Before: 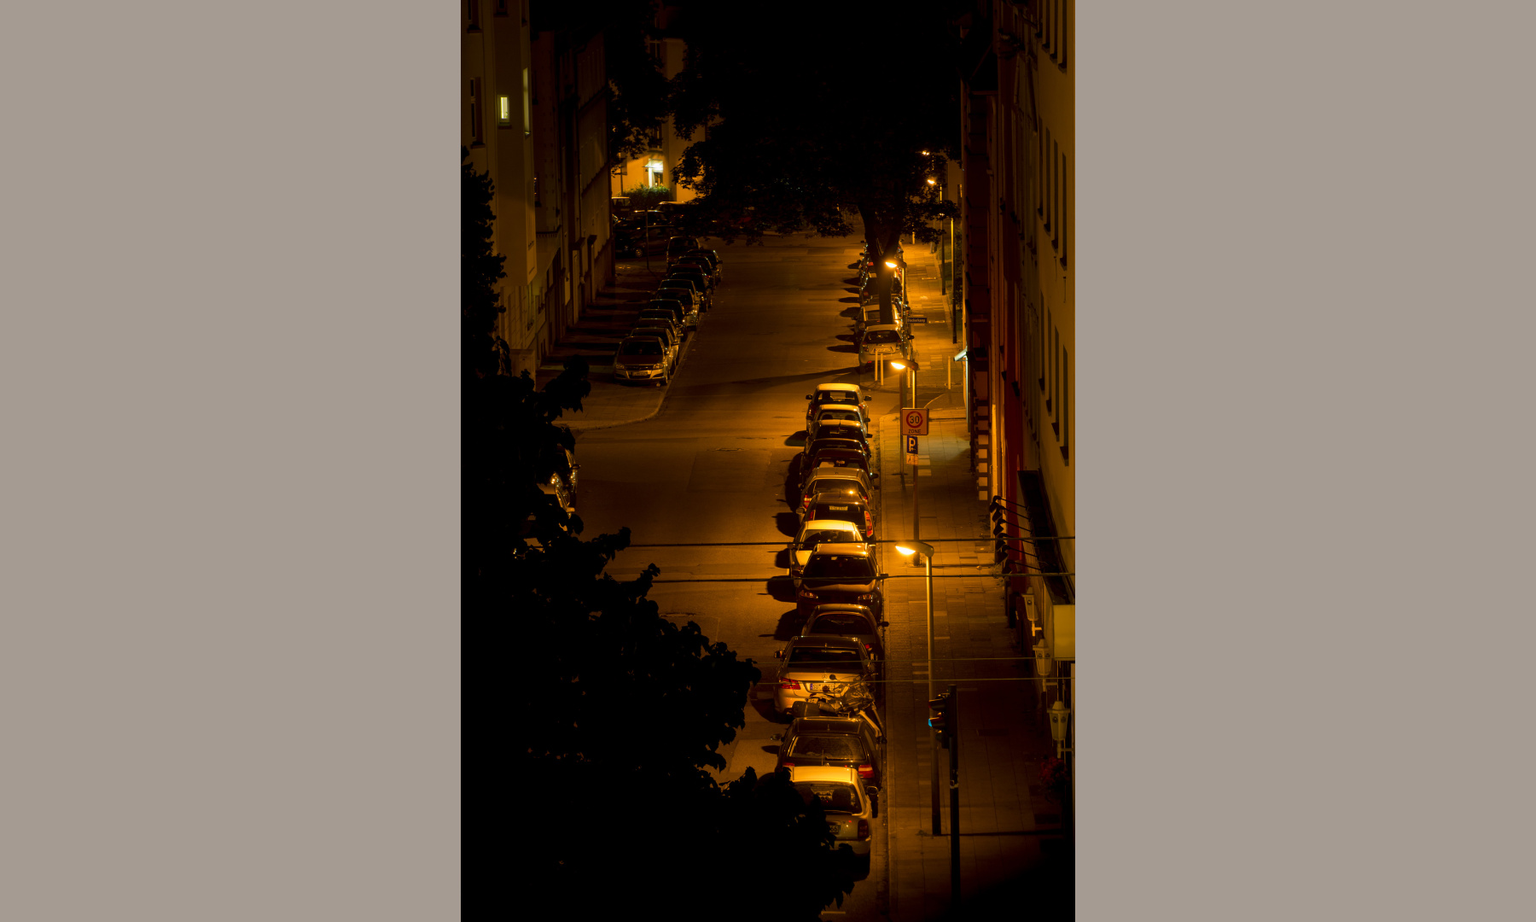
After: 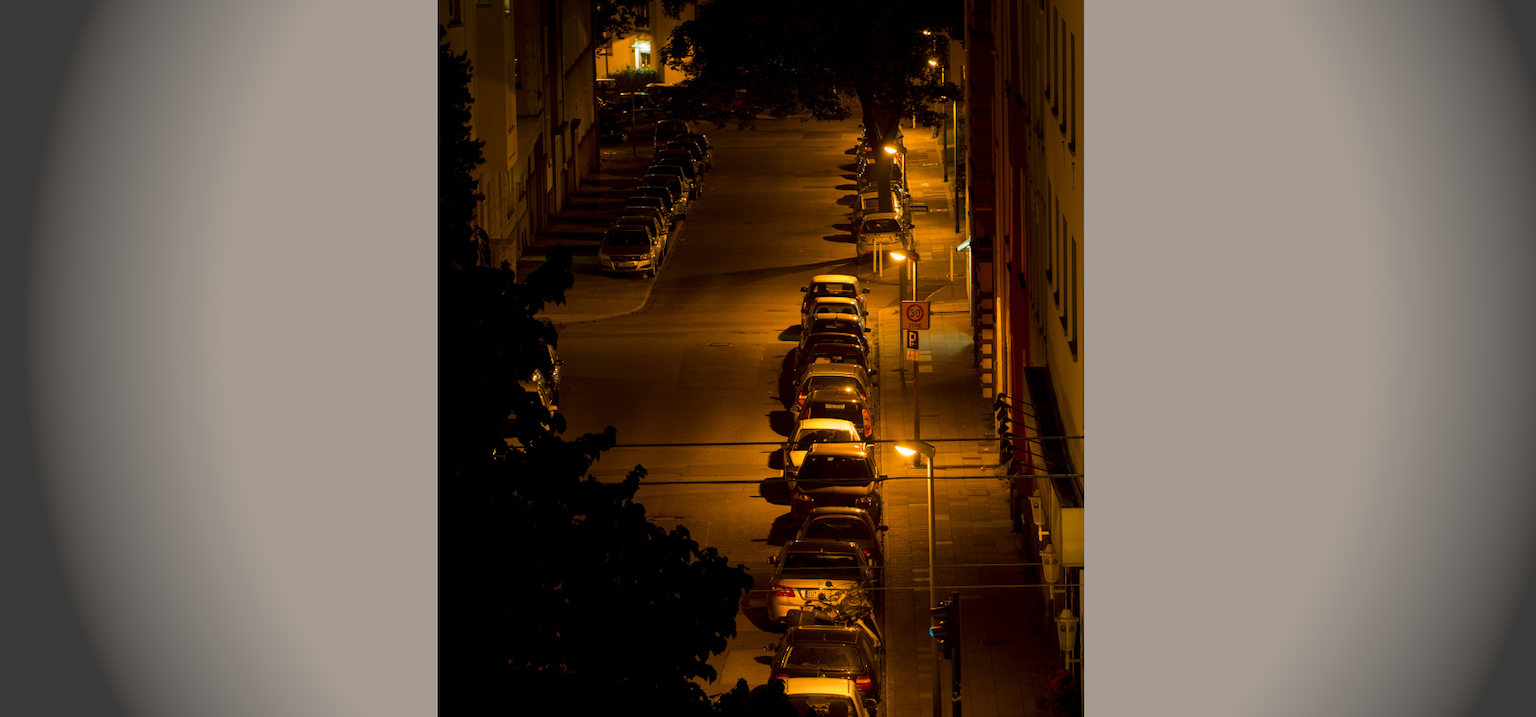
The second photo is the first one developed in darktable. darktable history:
vignetting: fall-off start 76.42%, fall-off radius 27.36%, brightness -0.872, center (0.037, -0.09), width/height ratio 0.971
crop and rotate: left 2.991%, top 13.302%, right 1.981%, bottom 12.636%
